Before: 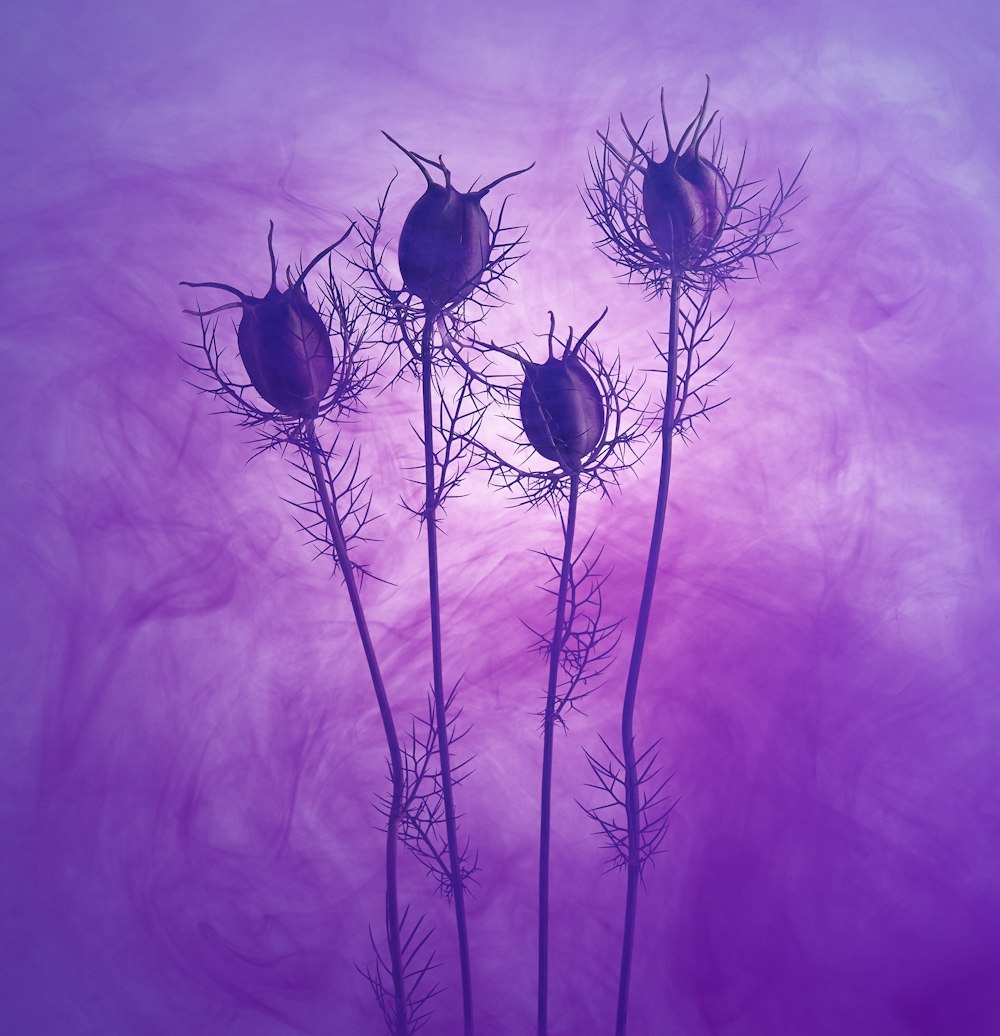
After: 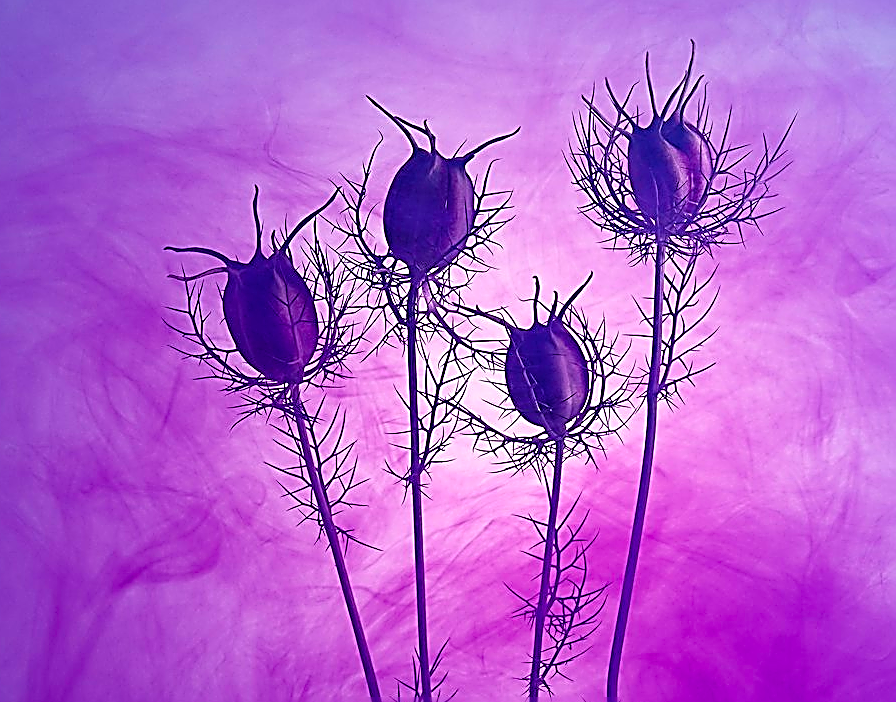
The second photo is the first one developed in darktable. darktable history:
crop: left 1.509%, top 3.452%, right 7.696%, bottom 28.452%
color balance rgb: perceptual saturation grading › global saturation 20%, global vibrance 20%
sharpen: amount 2
